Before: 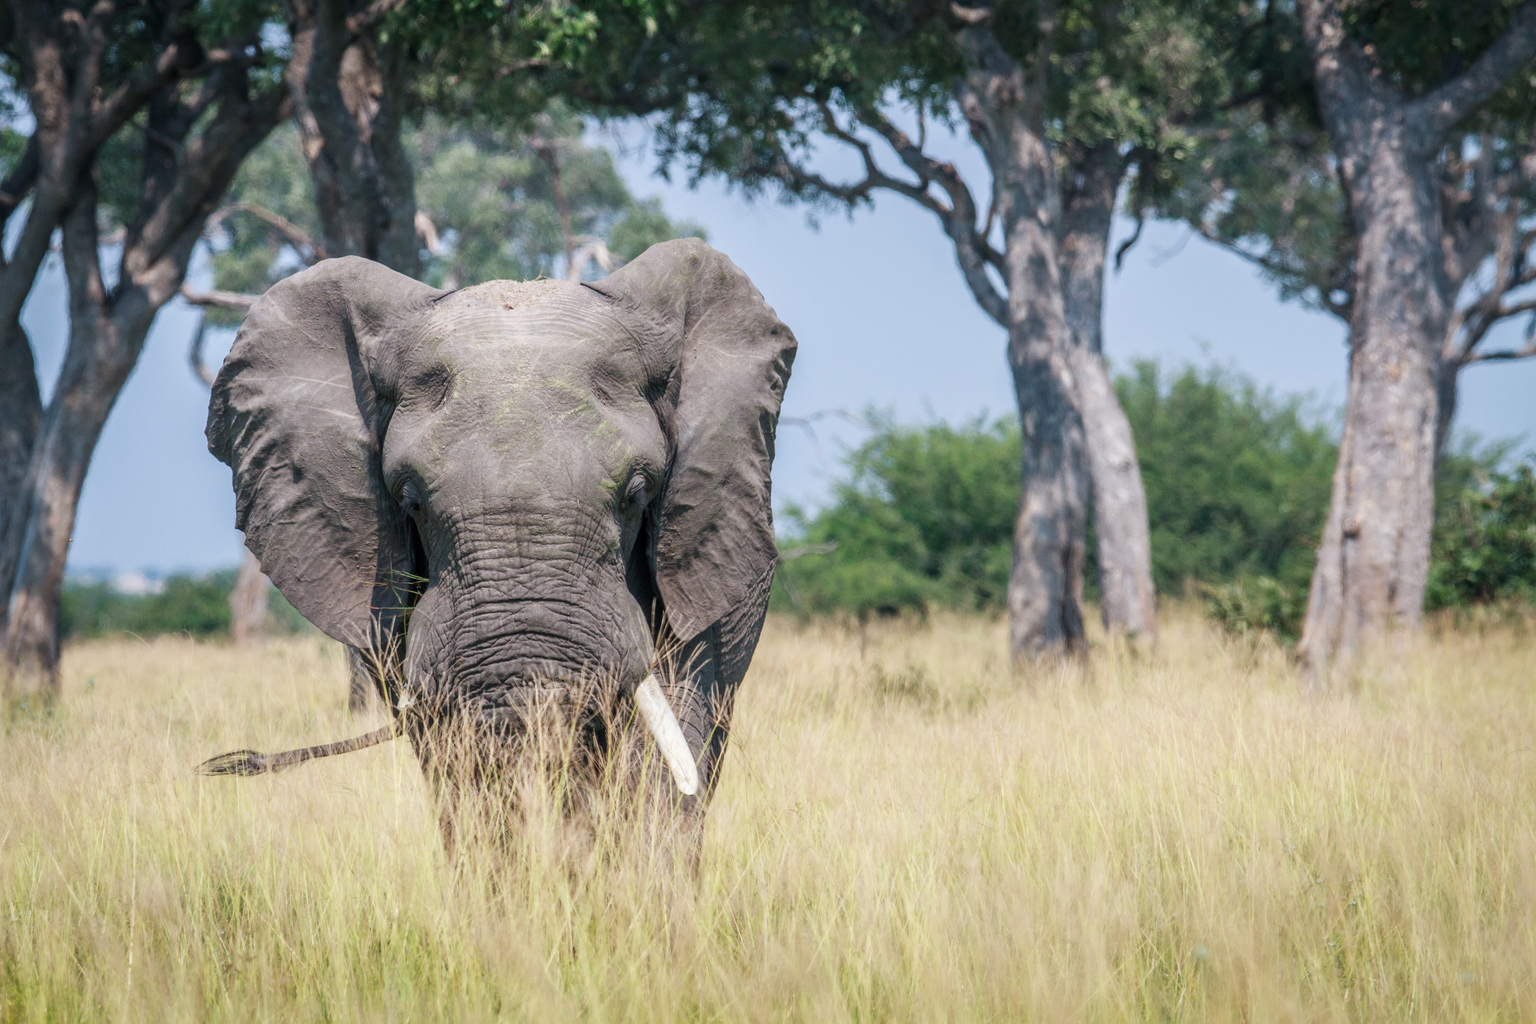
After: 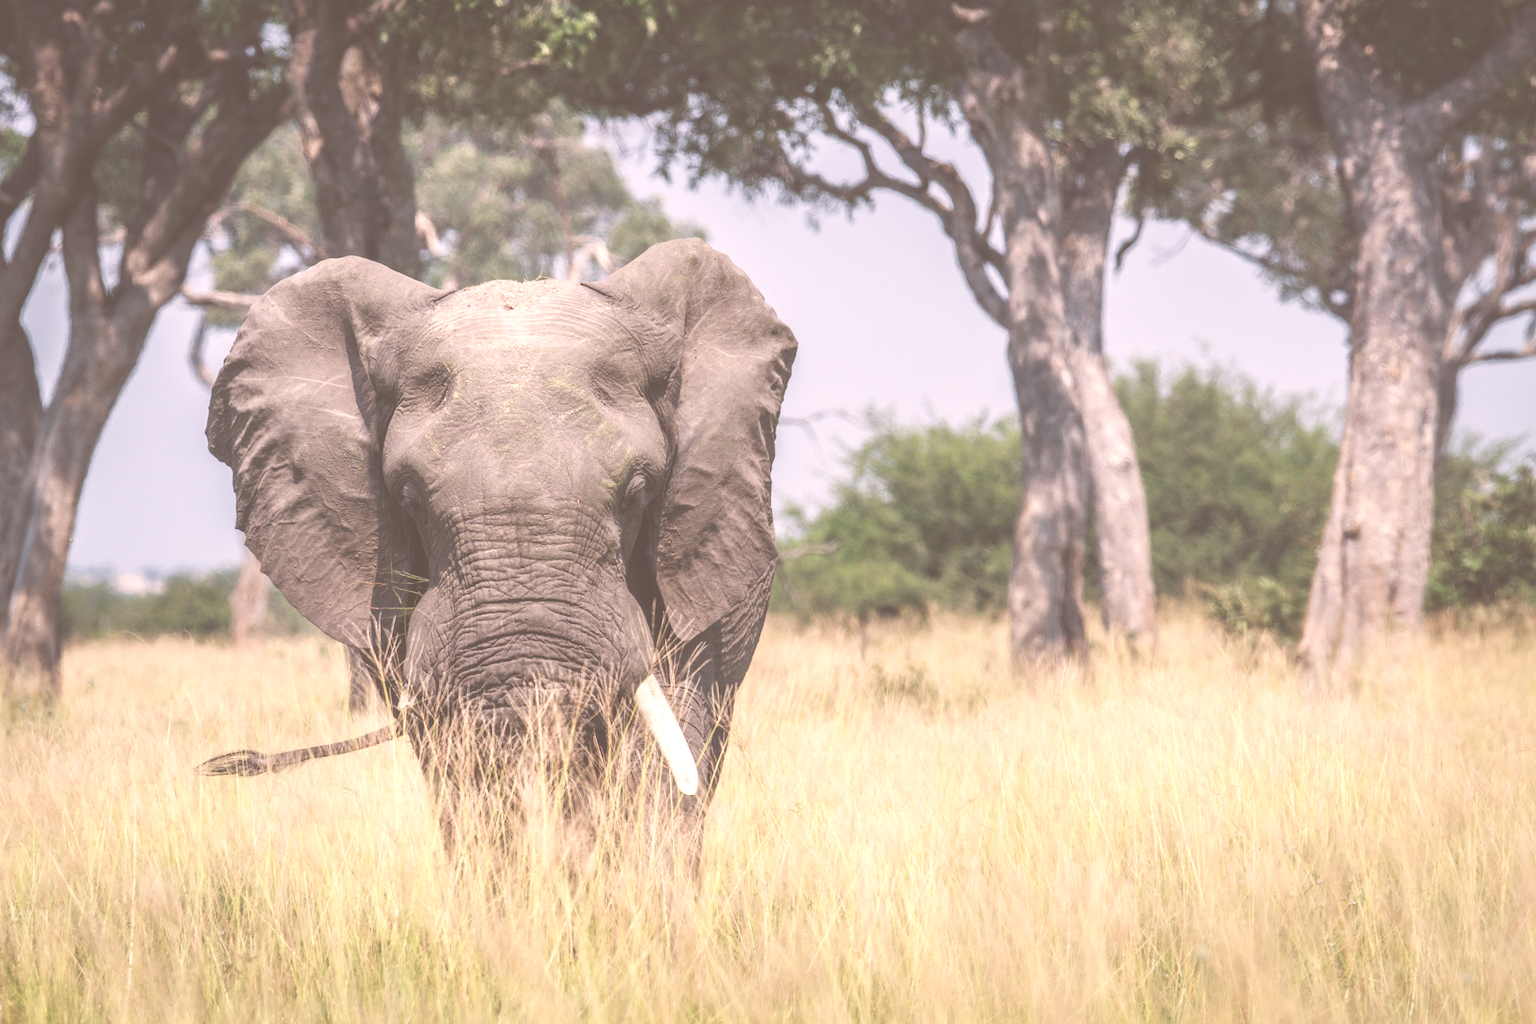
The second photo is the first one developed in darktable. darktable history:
exposure: black level correction -0.07, exposure 0.503 EV, compensate highlight preservation false
color correction: highlights a* 10.26, highlights b* 9.67, shadows a* 7.92, shadows b* 7.94, saturation 0.797
